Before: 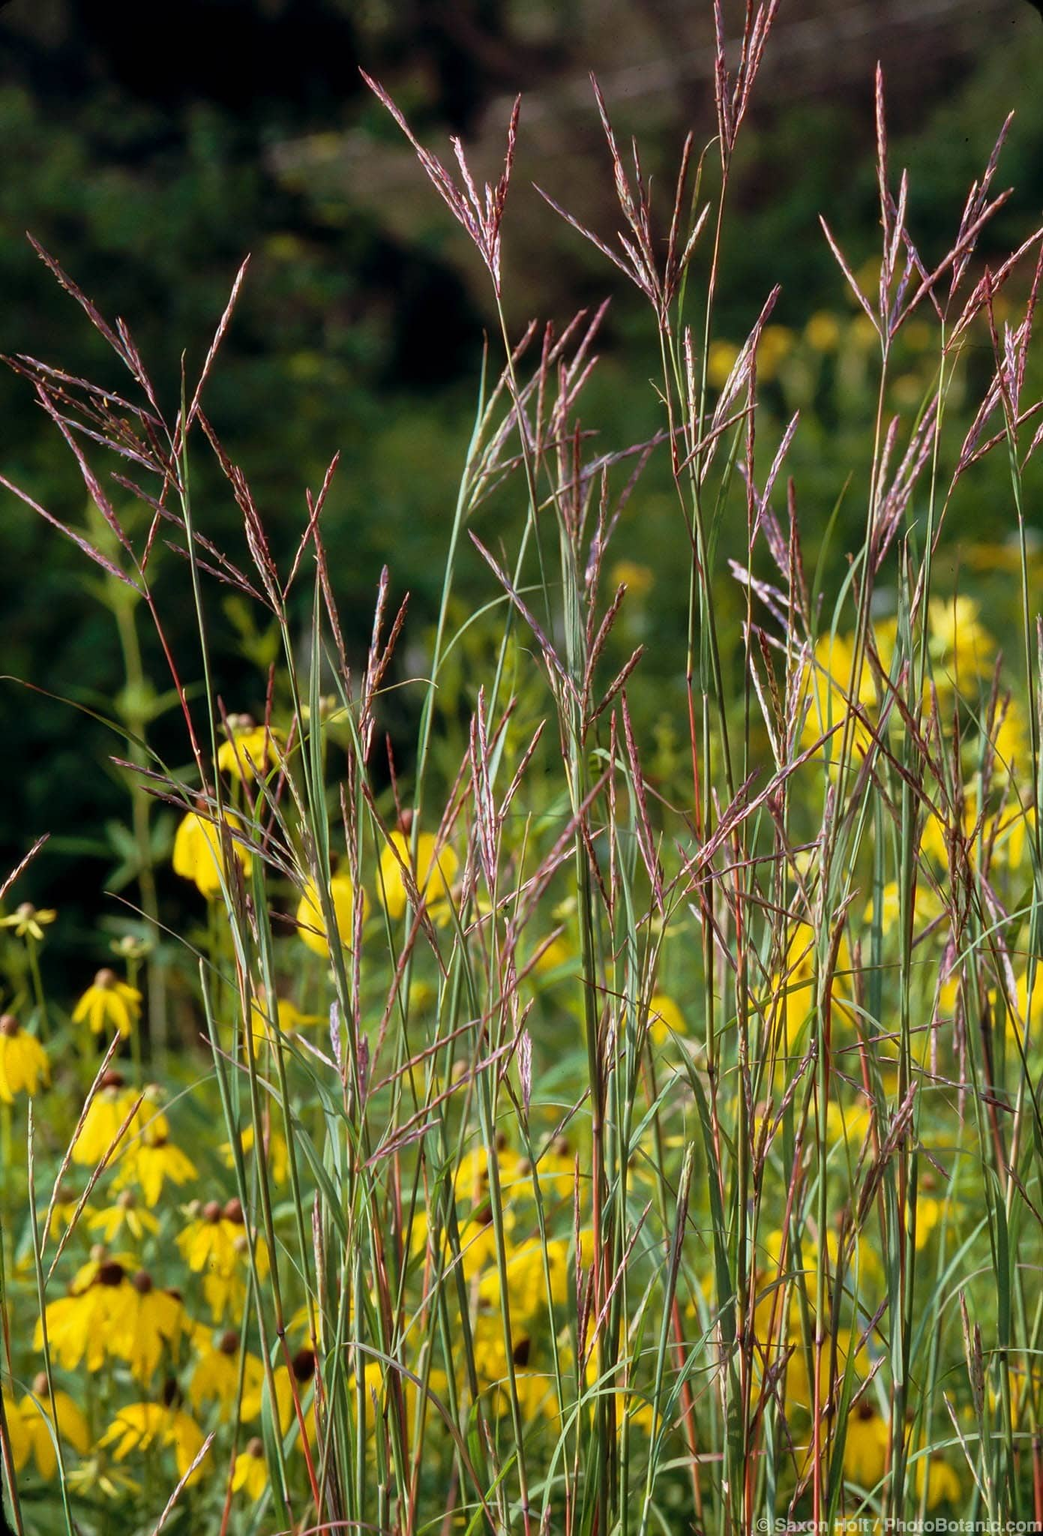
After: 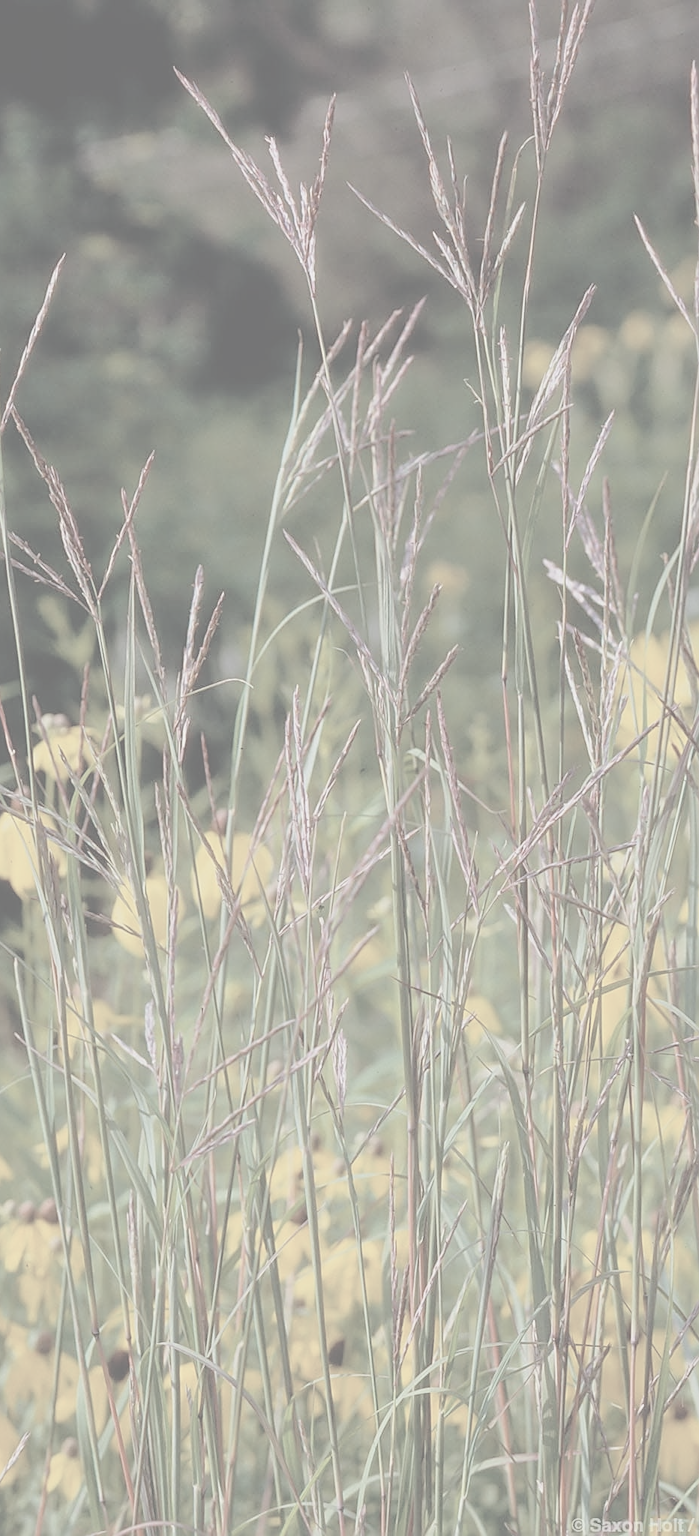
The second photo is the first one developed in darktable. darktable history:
sharpen: on, module defaults
crop and rotate: left 17.768%, right 15.095%
contrast brightness saturation: contrast -0.337, brightness 0.751, saturation -0.775
